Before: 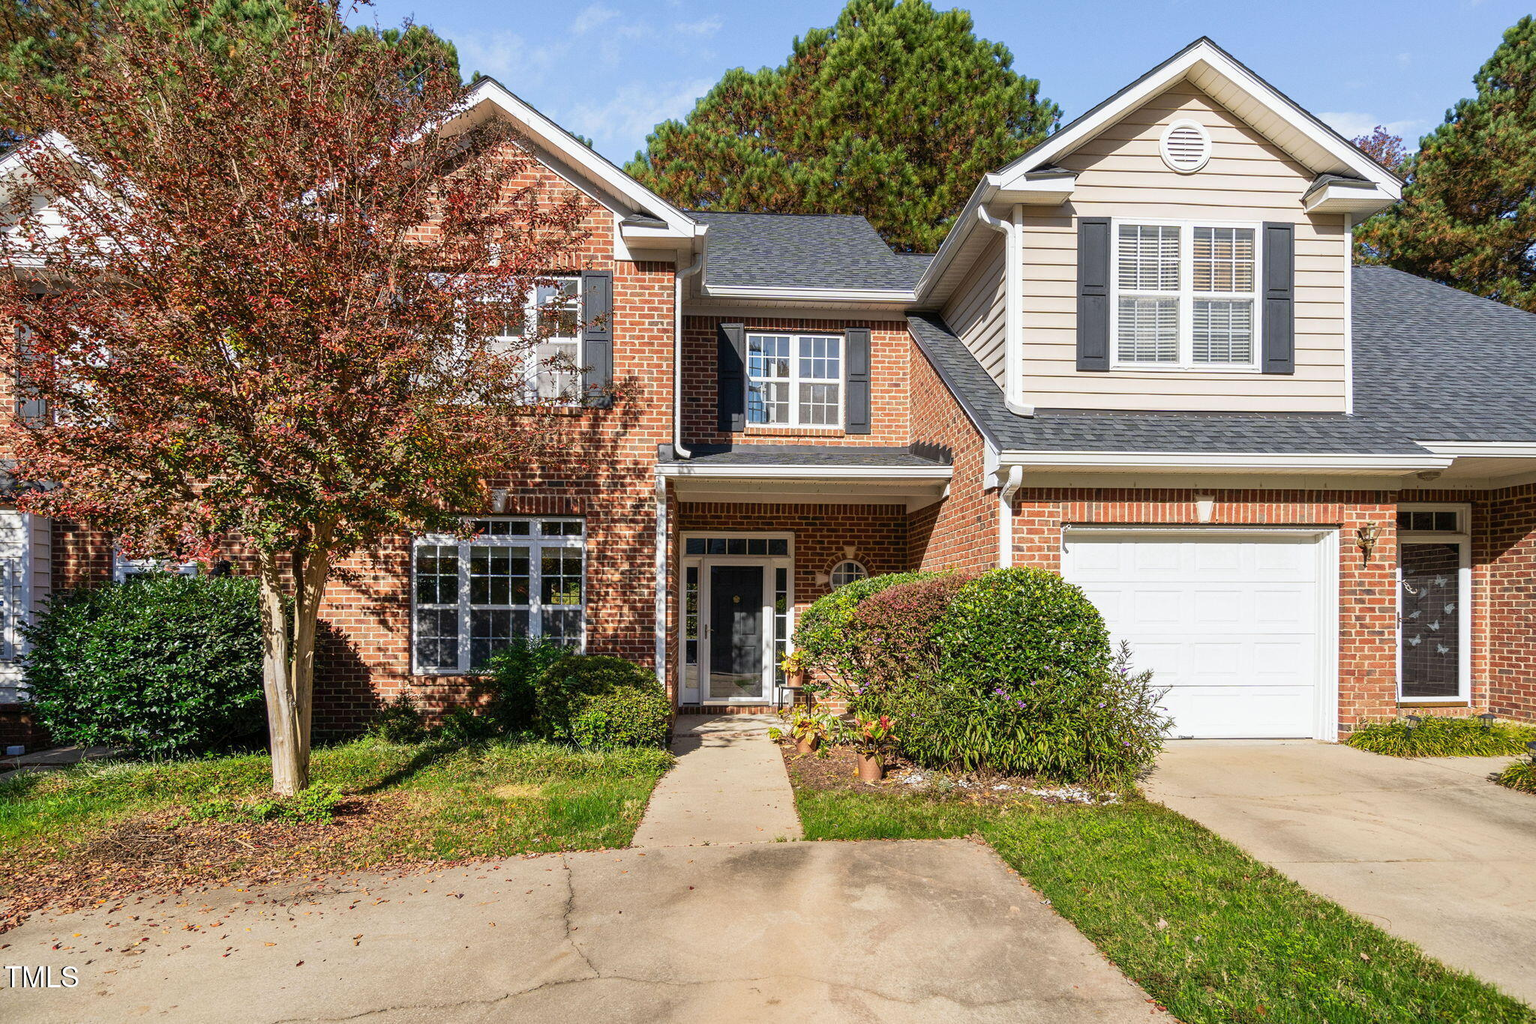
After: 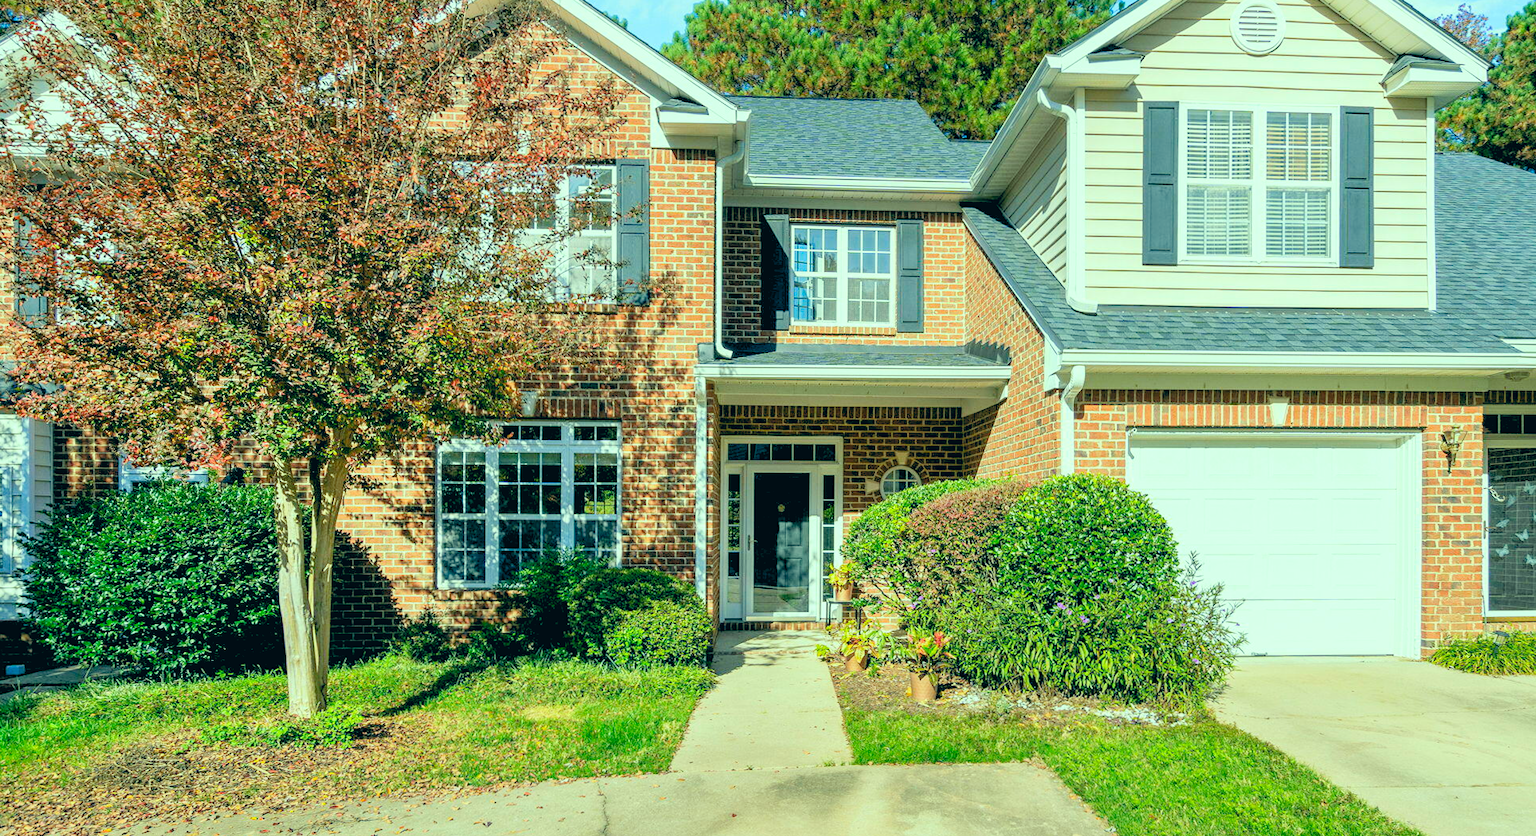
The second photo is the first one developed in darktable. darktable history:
crop and rotate: angle 0.077°, top 11.846%, right 5.693%, bottom 11.191%
color correction: highlights a* -20.07, highlights b* 9.8, shadows a* -20.91, shadows b* -10.37
levels: levels [0.072, 0.414, 0.976]
